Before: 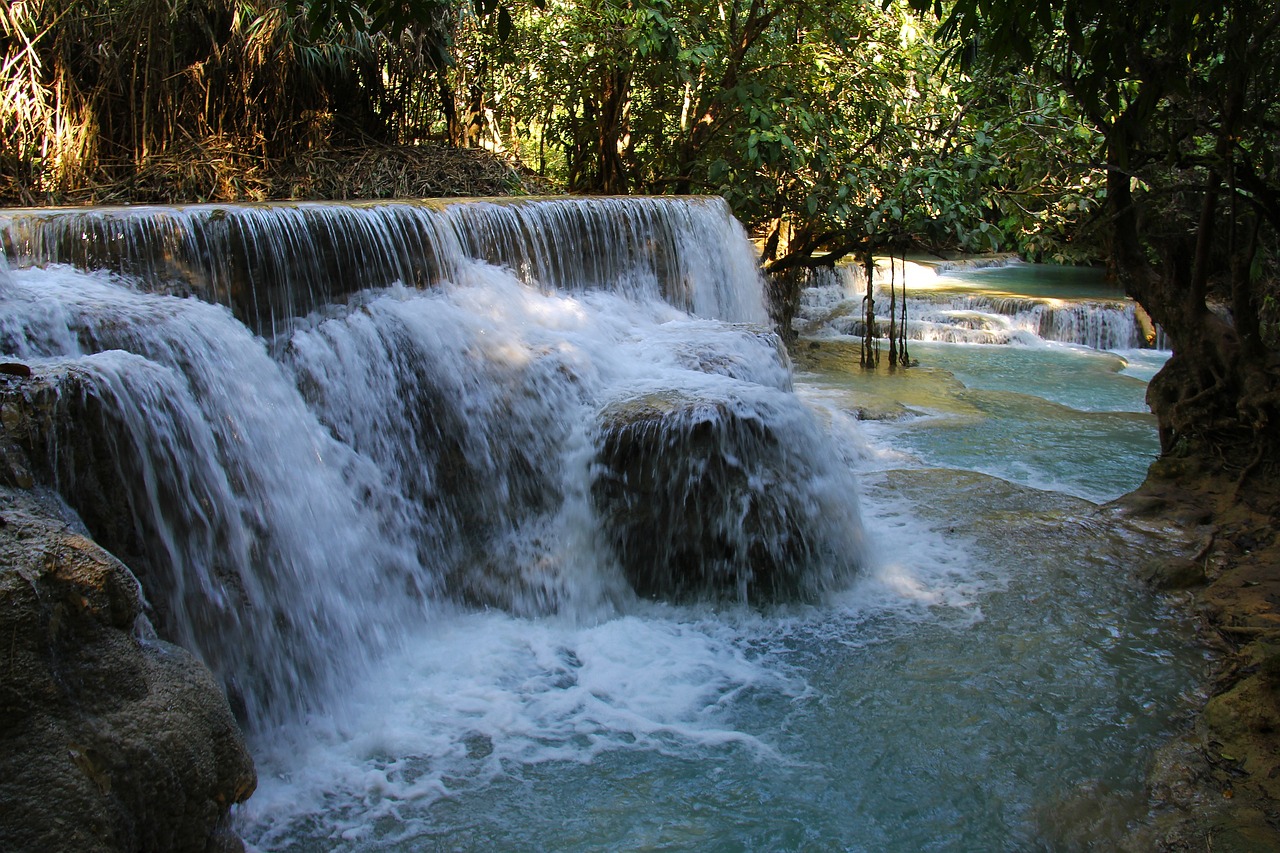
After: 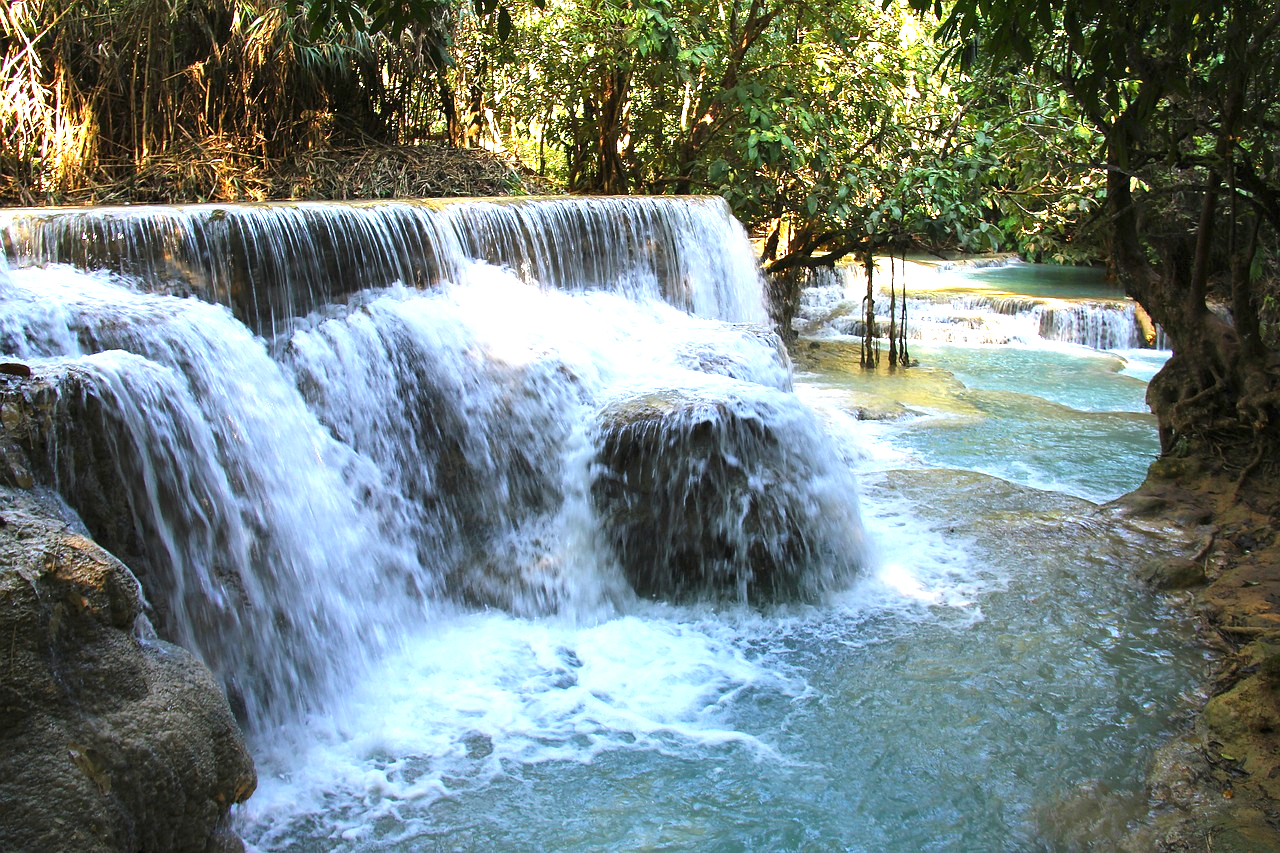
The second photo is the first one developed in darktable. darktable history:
exposure: black level correction 0, exposure 1.405 EV, compensate highlight preservation false
